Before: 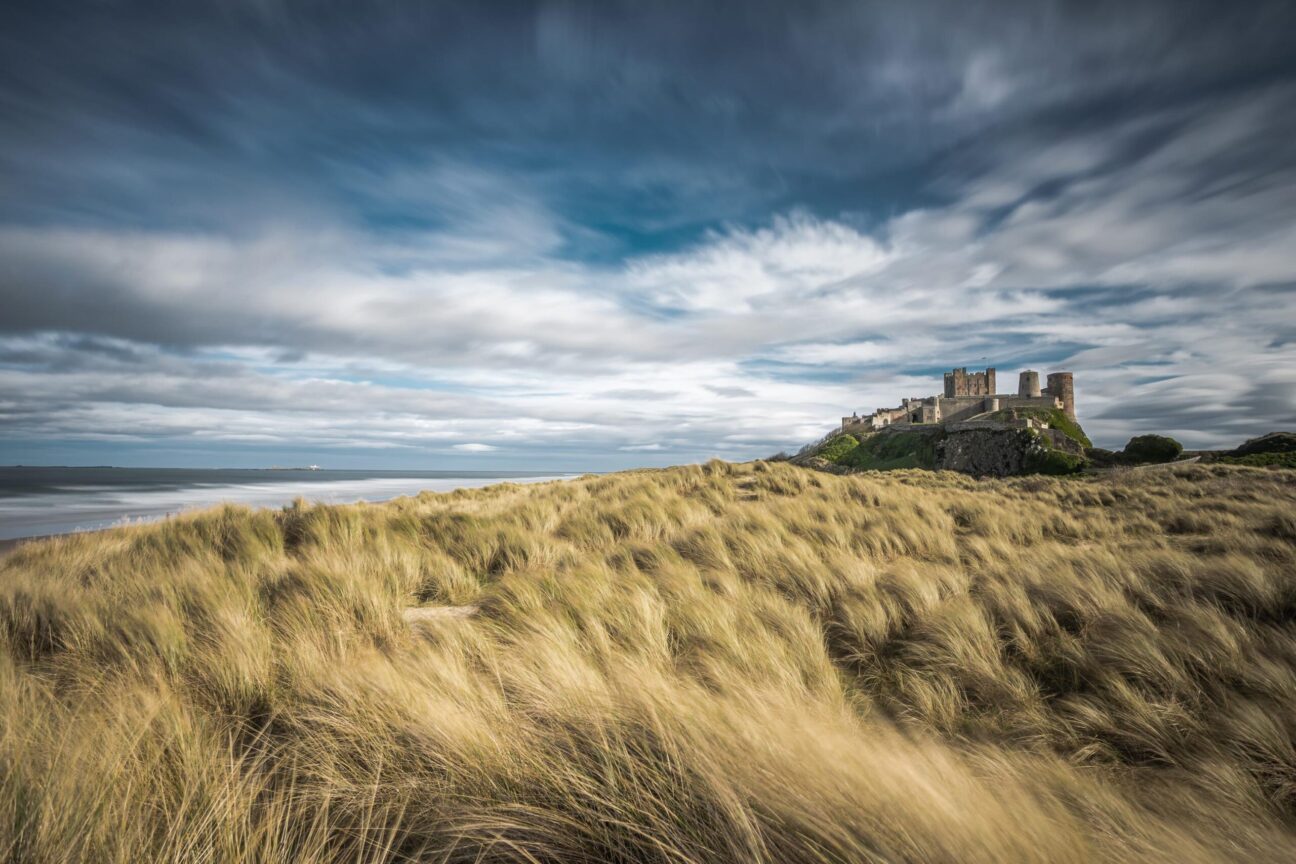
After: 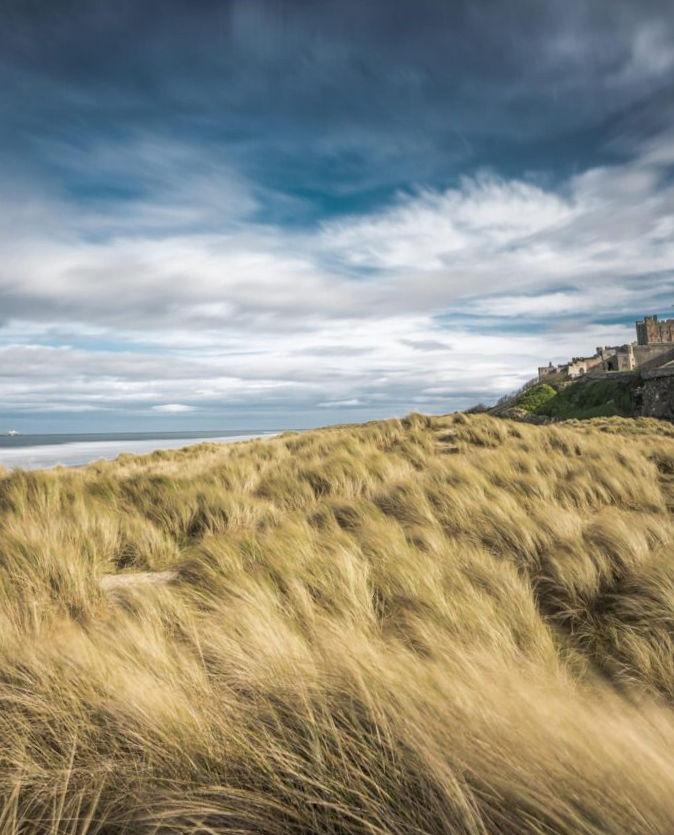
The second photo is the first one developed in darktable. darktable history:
crop and rotate: left 22.516%, right 21.234%
rotate and perspective: rotation -1.68°, lens shift (vertical) -0.146, crop left 0.049, crop right 0.912, crop top 0.032, crop bottom 0.96
